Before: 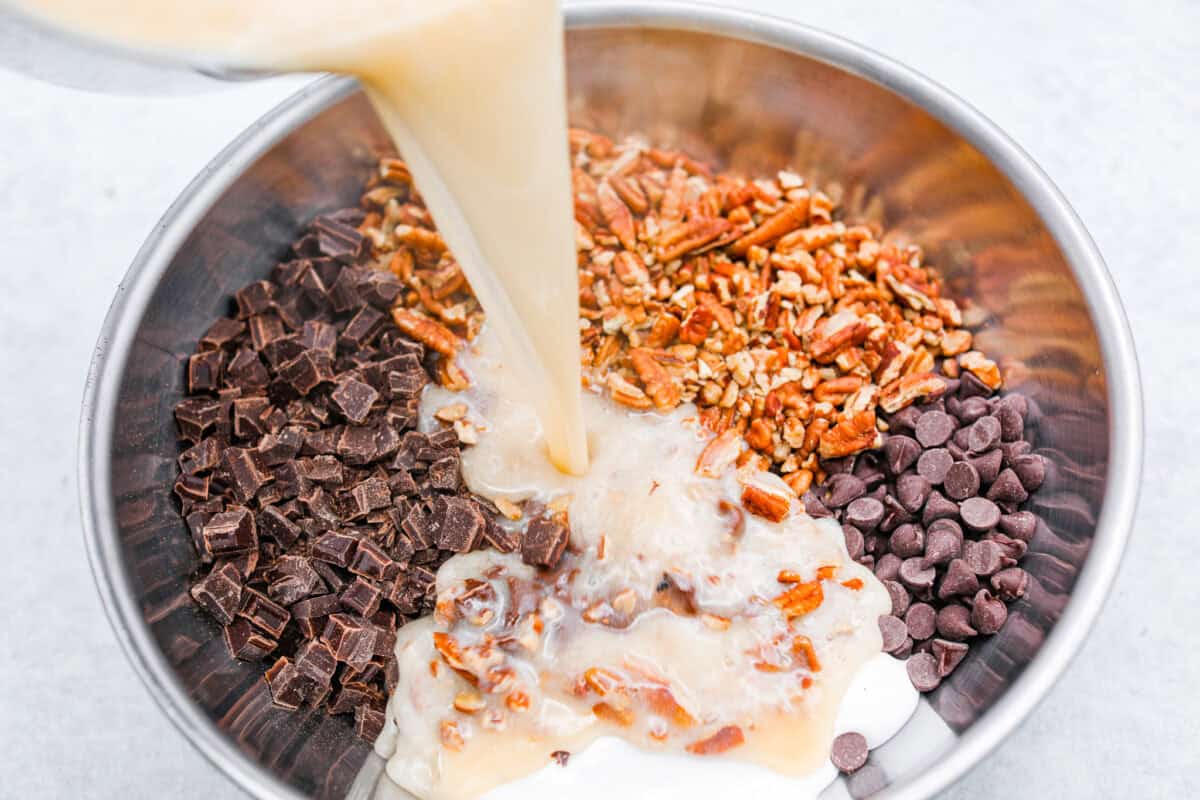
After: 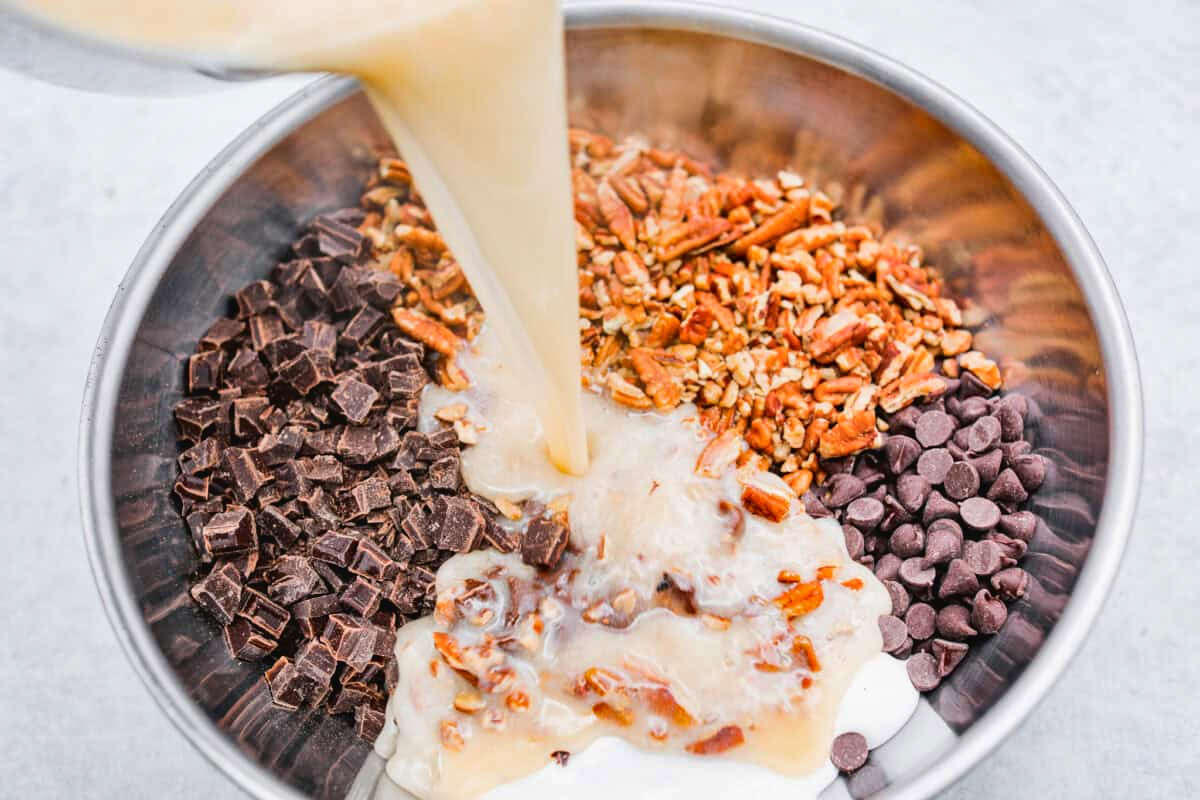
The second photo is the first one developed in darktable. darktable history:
tone curve: curves: ch0 [(0, 0) (0.003, 0.035) (0.011, 0.035) (0.025, 0.035) (0.044, 0.046) (0.069, 0.063) (0.1, 0.084) (0.136, 0.123) (0.177, 0.174) (0.224, 0.232) (0.277, 0.304) (0.335, 0.387) (0.399, 0.476) (0.468, 0.566) (0.543, 0.639) (0.623, 0.714) (0.709, 0.776) (0.801, 0.851) (0.898, 0.921) (1, 1)], color space Lab, independent channels, preserve colors none
shadows and highlights: shadows 43.43, white point adjustment -1.34, soften with gaussian
